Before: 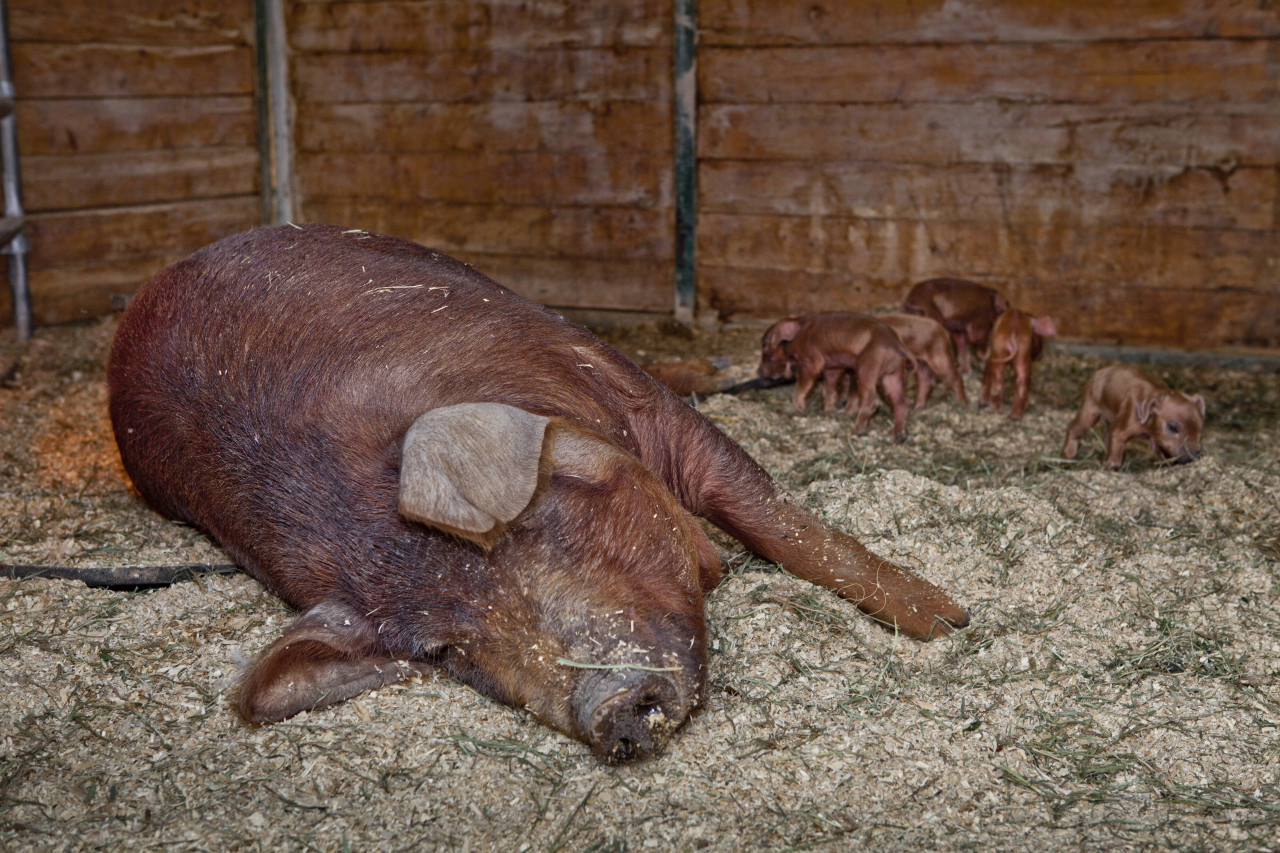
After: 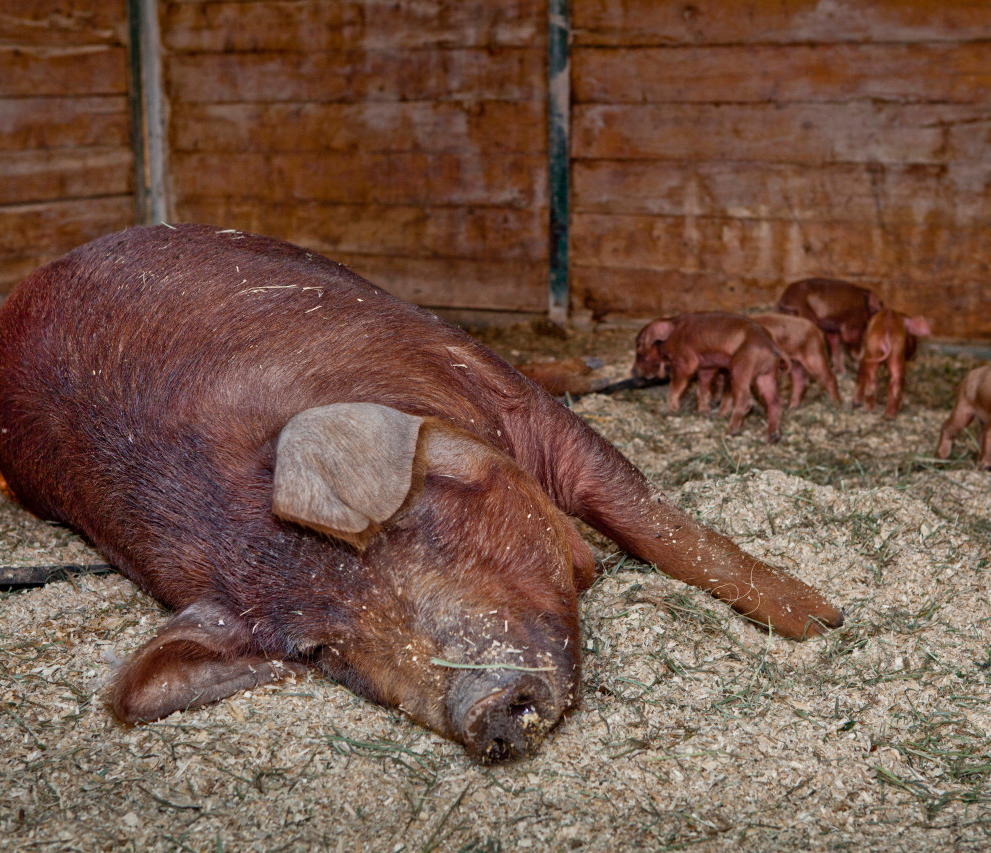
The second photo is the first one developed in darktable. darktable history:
exposure: compensate highlight preservation false
crop: left 9.88%, right 12.664%
